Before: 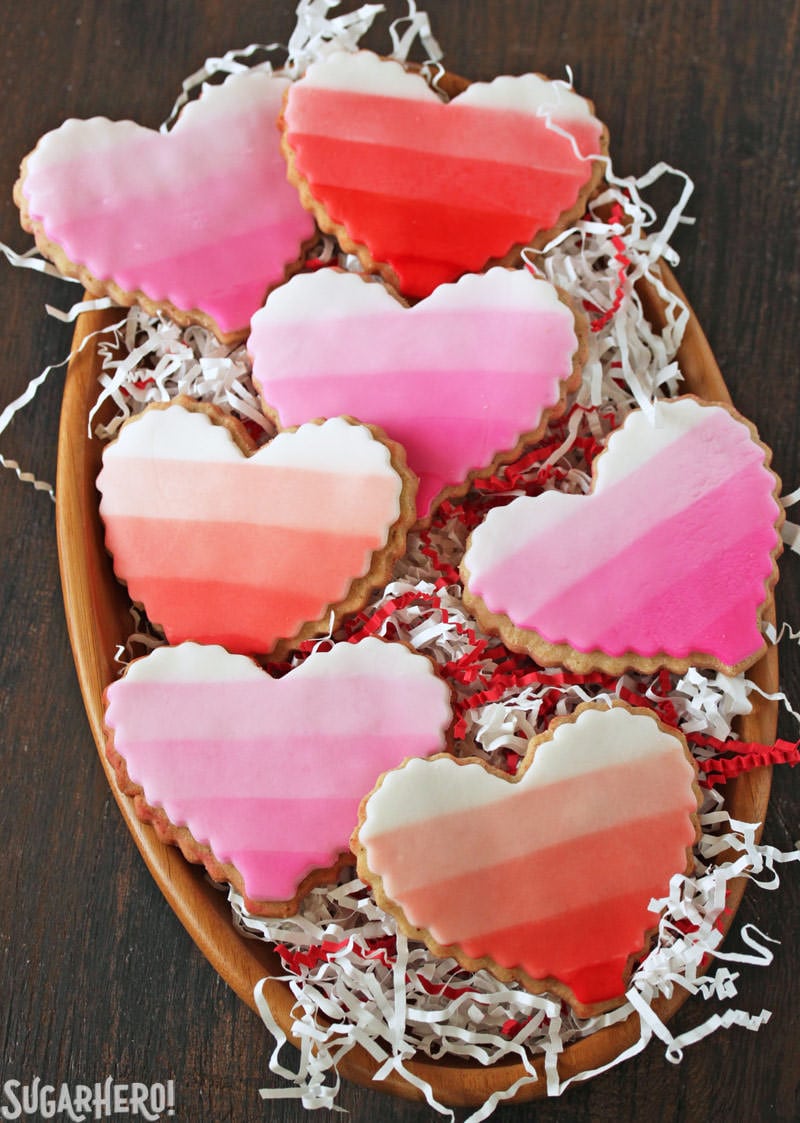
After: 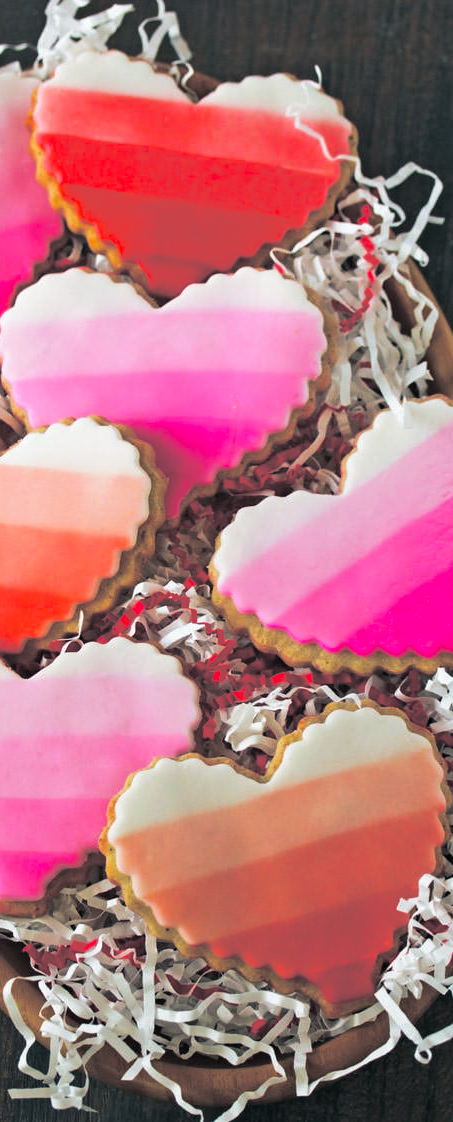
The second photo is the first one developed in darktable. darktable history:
crop: left 31.458%, top 0%, right 11.876%
color balance rgb: linear chroma grading › global chroma 15%, perceptual saturation grading › global saturation 30%
split-toning: shadows › hue 205.2°, shadows › saturation 0.29, highlights › hue 50.4°, highlights › saturation 0.38, balance -49.9
